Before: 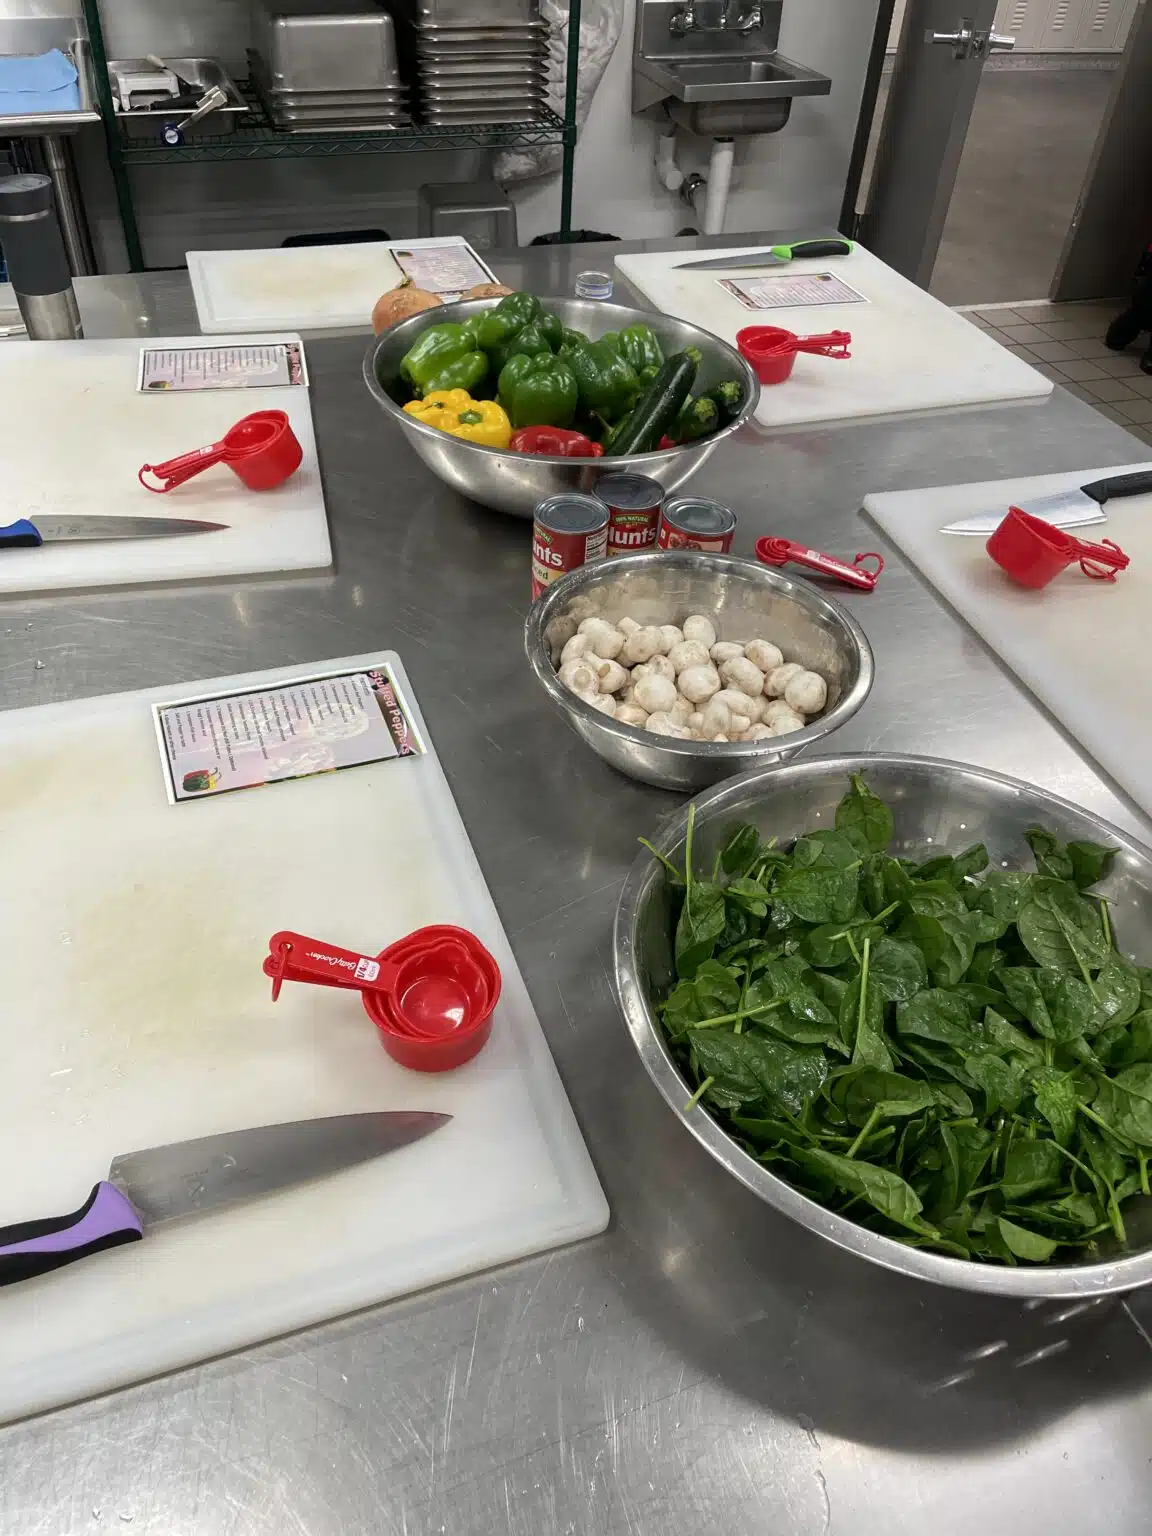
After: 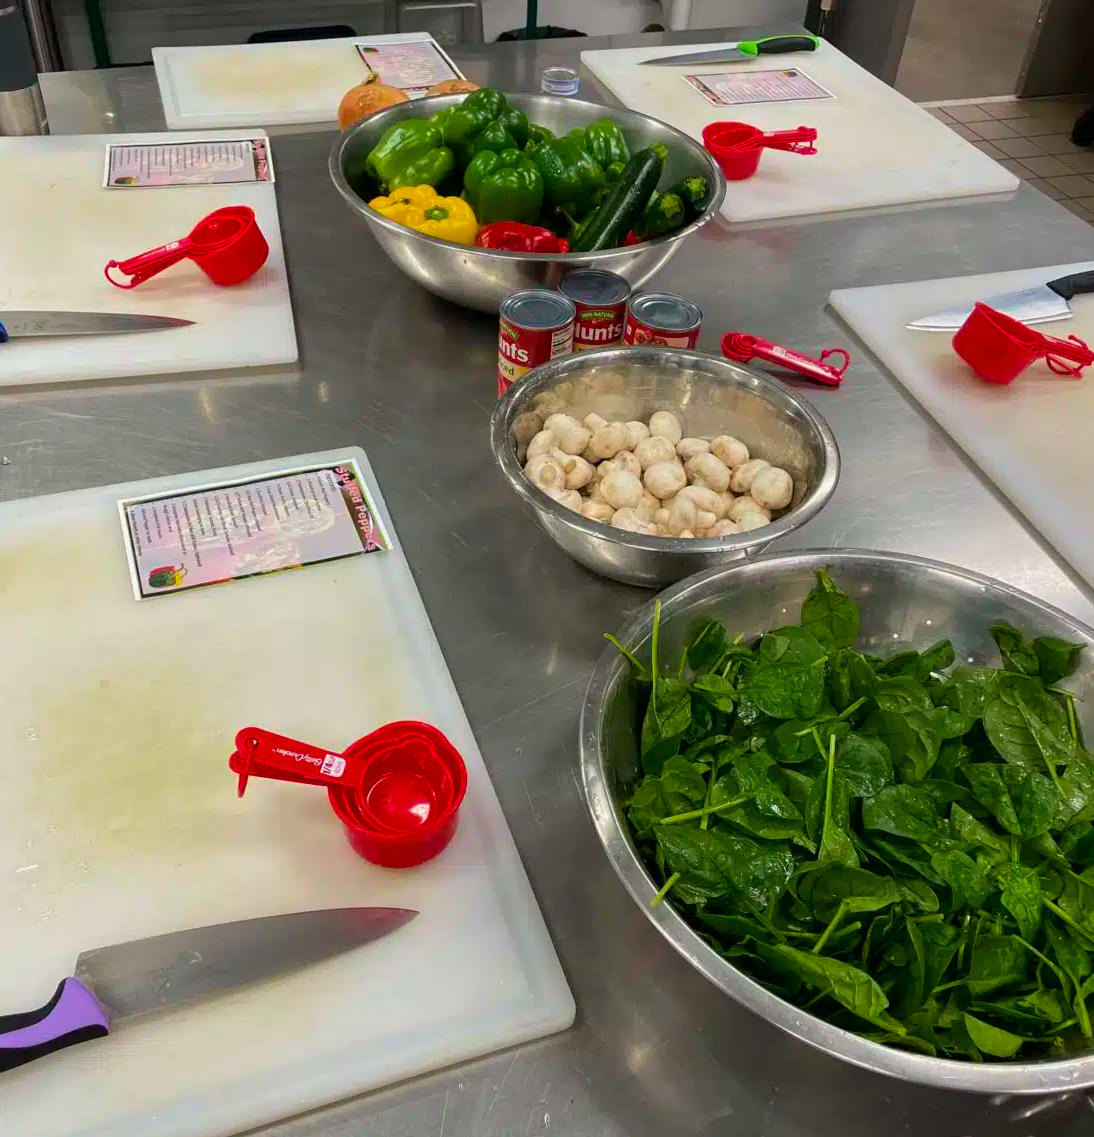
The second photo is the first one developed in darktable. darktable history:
shadows and highlights: shadows -20, white point adjustment -2, highlights -35
velvia: strength 15%
color balance rgb: perceptual saturation grading › global saturation 30%, global vibrance 20%
crop and rotate: left 2.991%, top 13.302%, right 1.981%, bottom 12.636%
